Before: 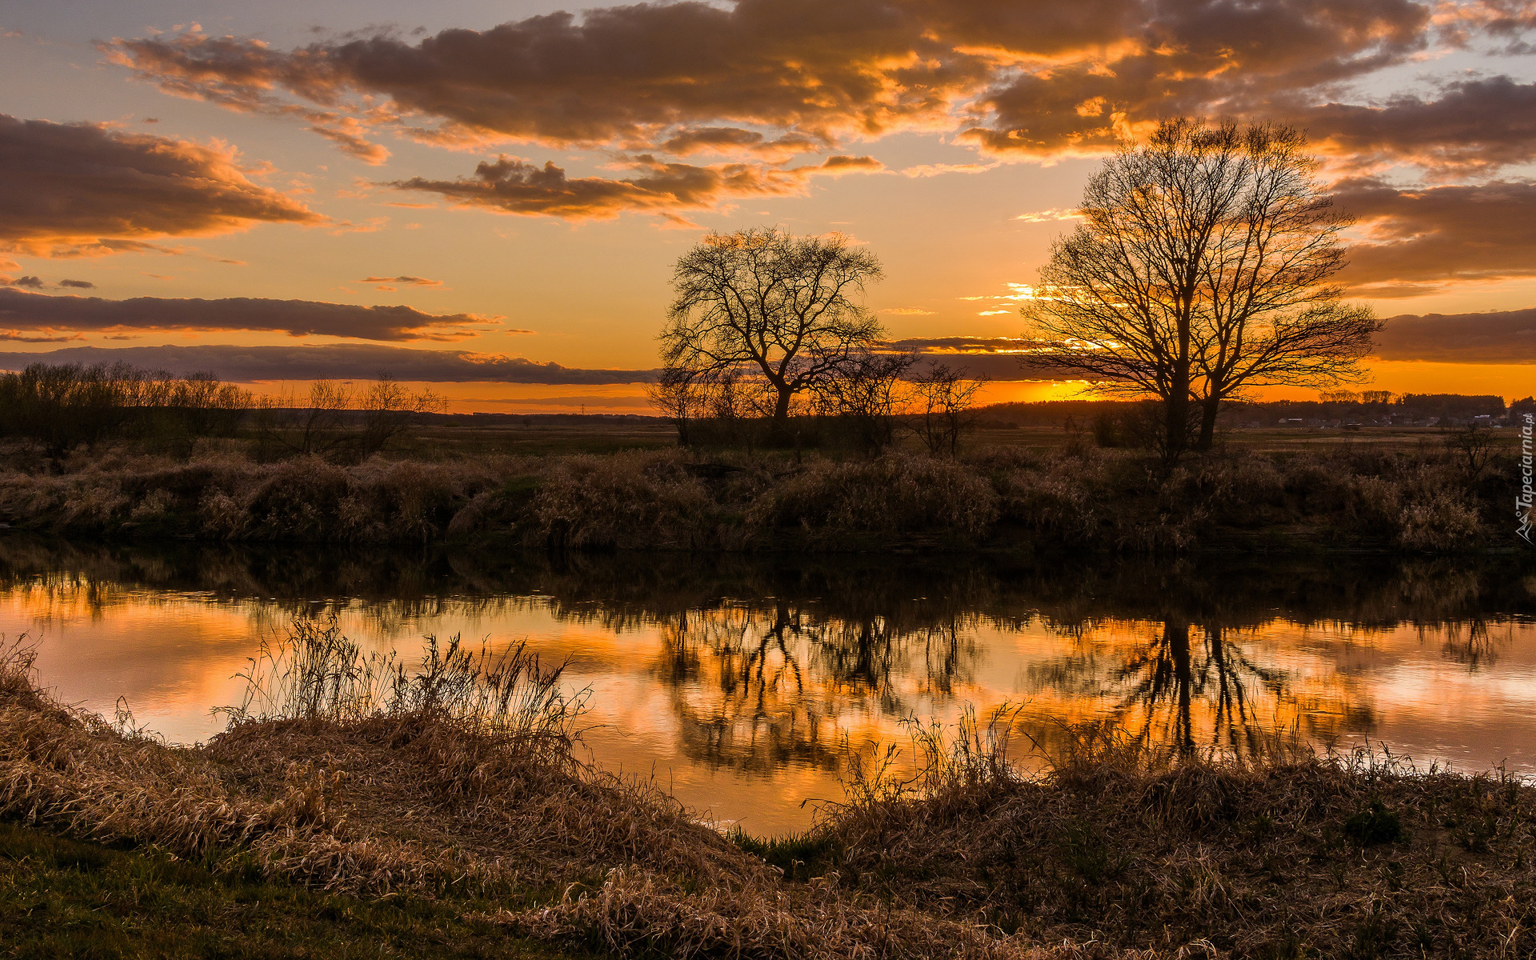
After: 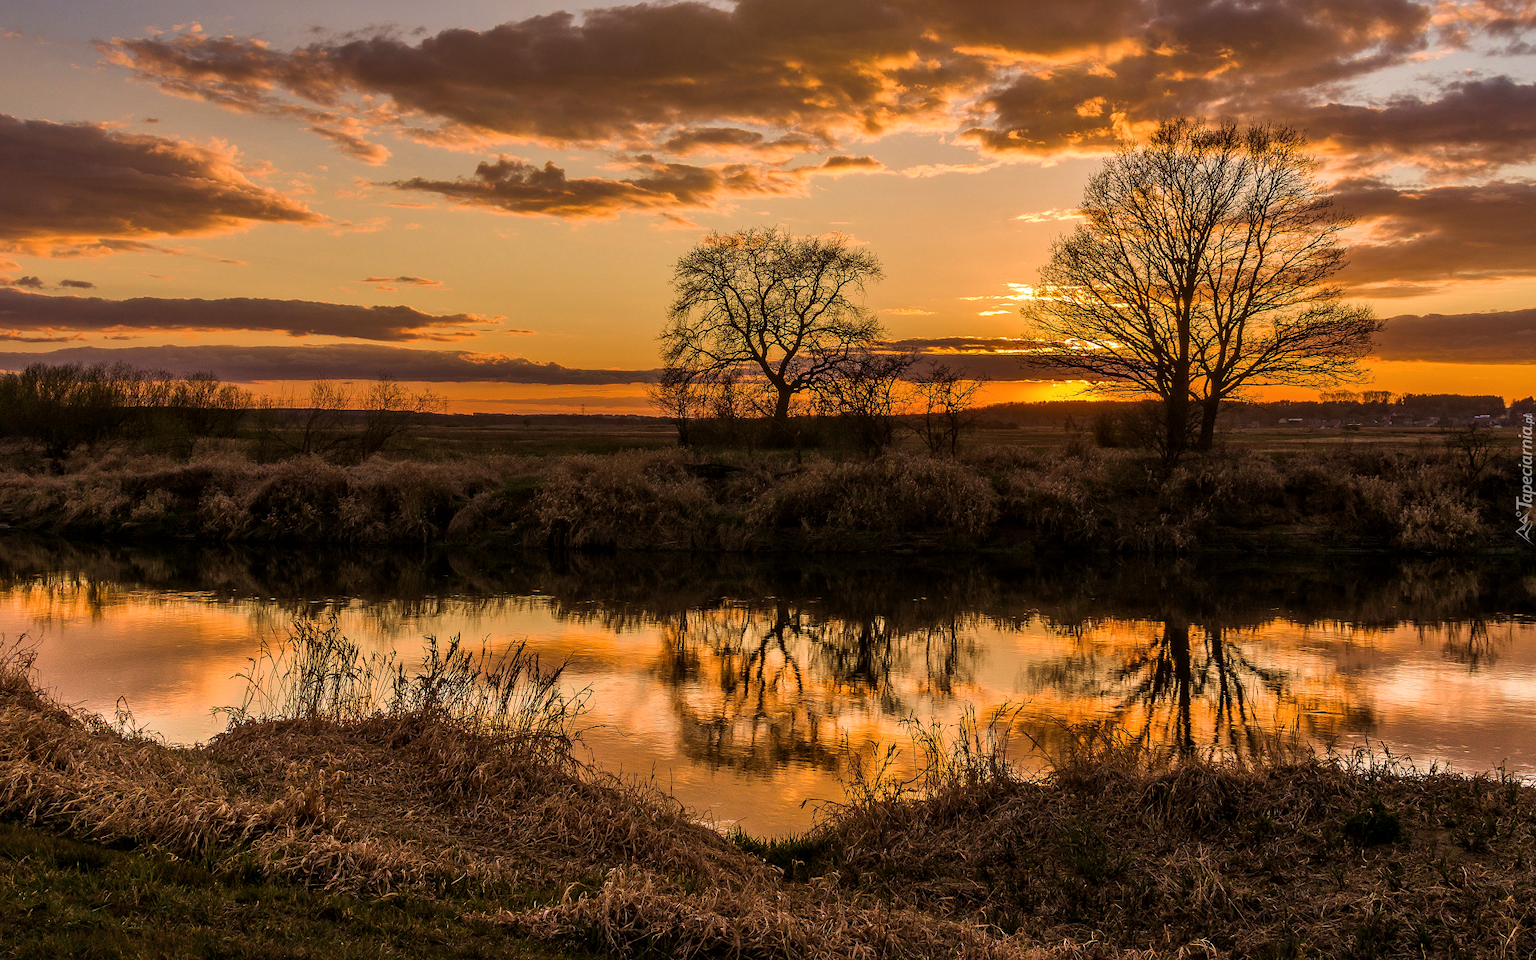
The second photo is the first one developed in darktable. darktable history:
velvia: strength 39.63%
local contrast: mode bilateral grid, contrast 20, coarseness 50, detail 120%, midtone range 0.2
